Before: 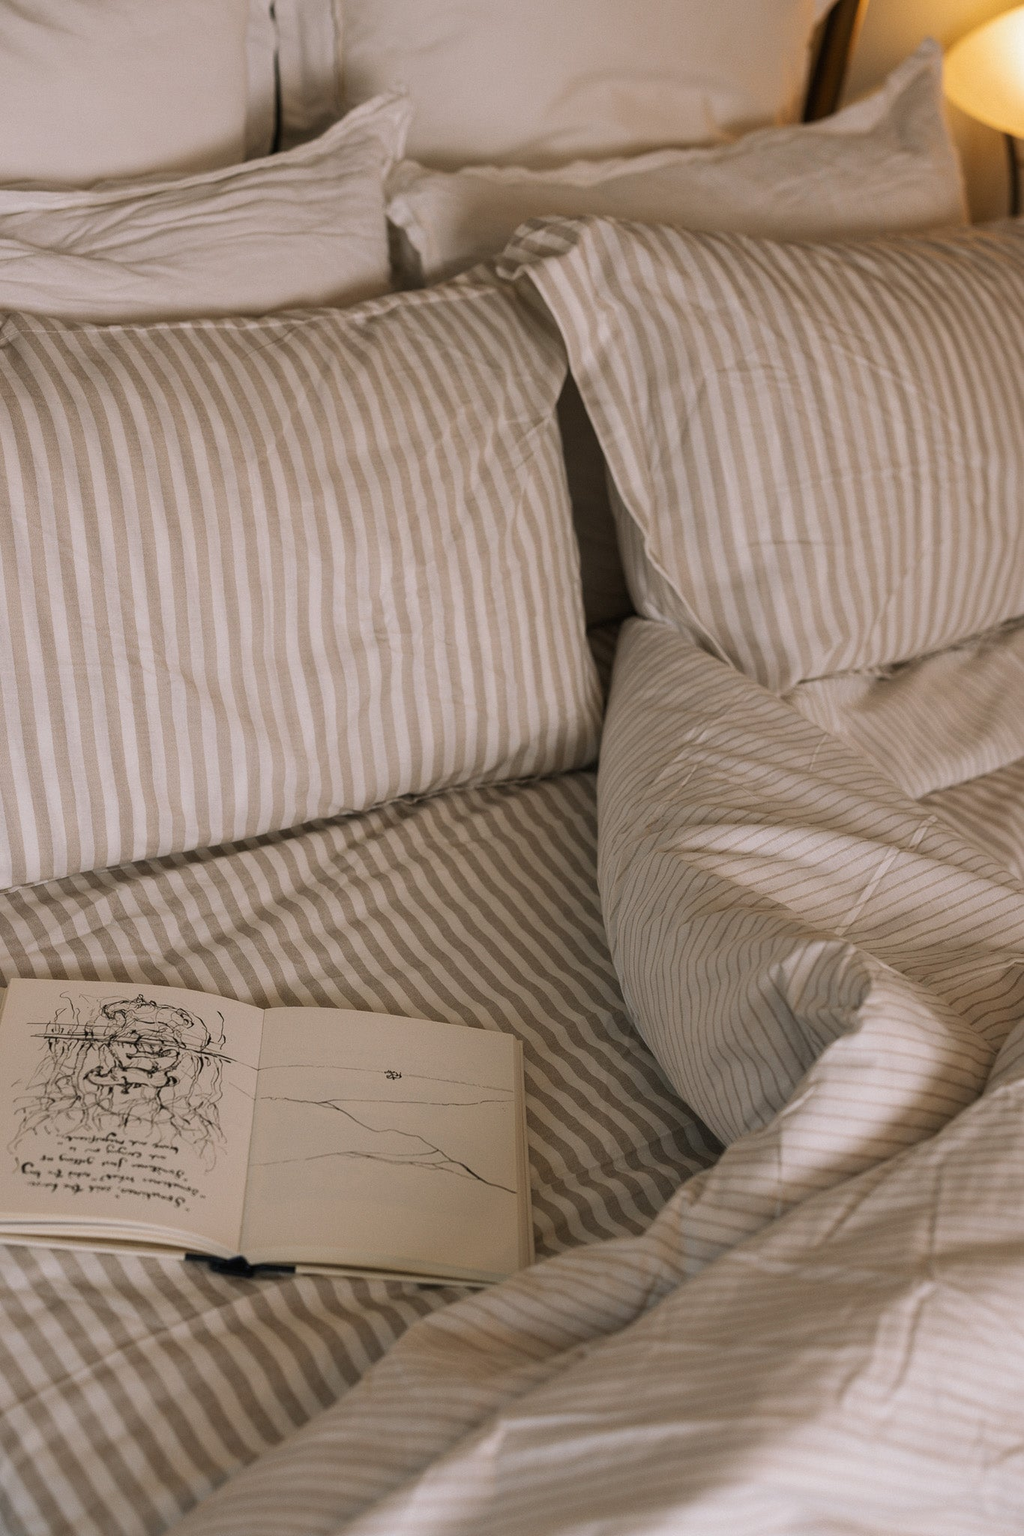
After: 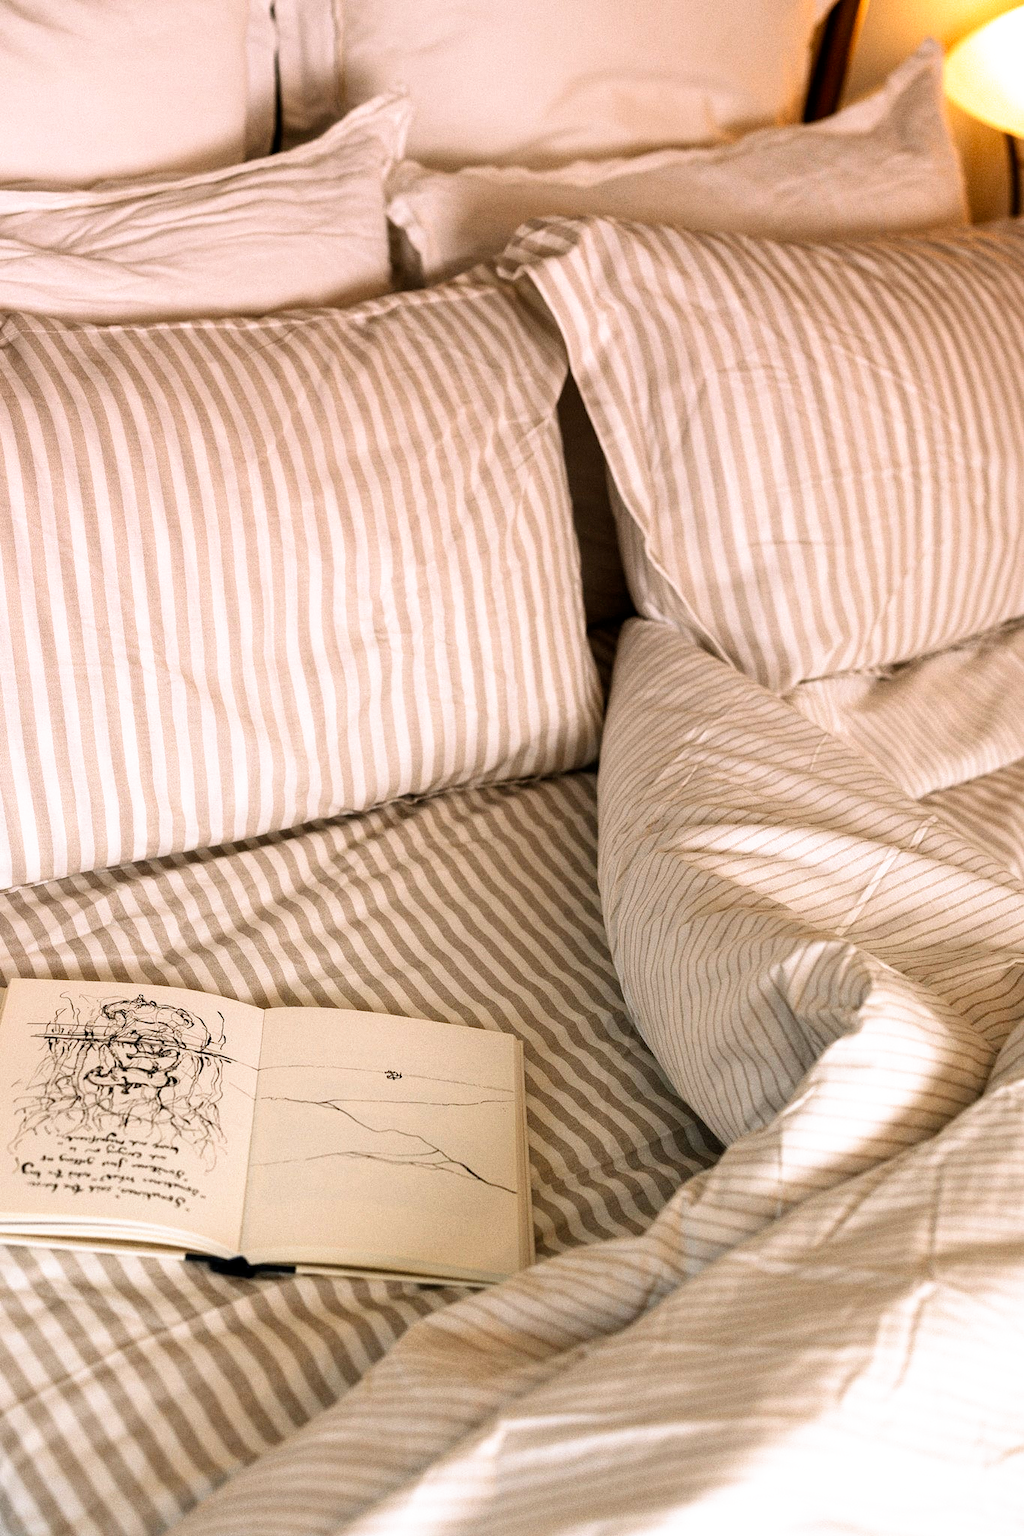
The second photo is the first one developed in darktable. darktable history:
graduated density: density 0.38 EV, hardness 21%, rotation -6.11°, saturation 32%
exposure: black level correction 0, exposure 0.9 EV, compensate highlight preservation false
grain: coarseness 0.09 ISO
filmic rgb: black relative exposure -8.7 EV, white relative exposure 2.7 EV, threshold 3 EV, target black luminance 0%, hardness 6.25, latitude 76.53%, contrast 1.326, shadows ↔ highlights balance -0.349%, preserve chrominance no, color science v4 (2020), enable highlight reconstruction true
